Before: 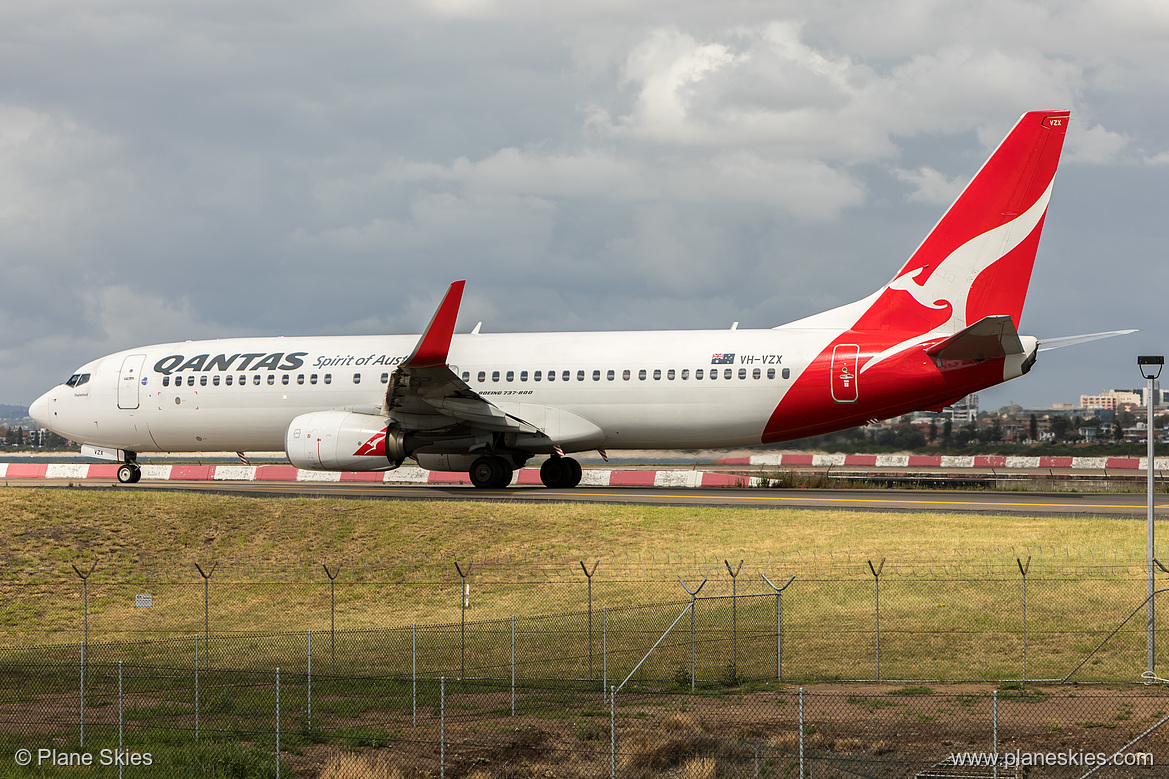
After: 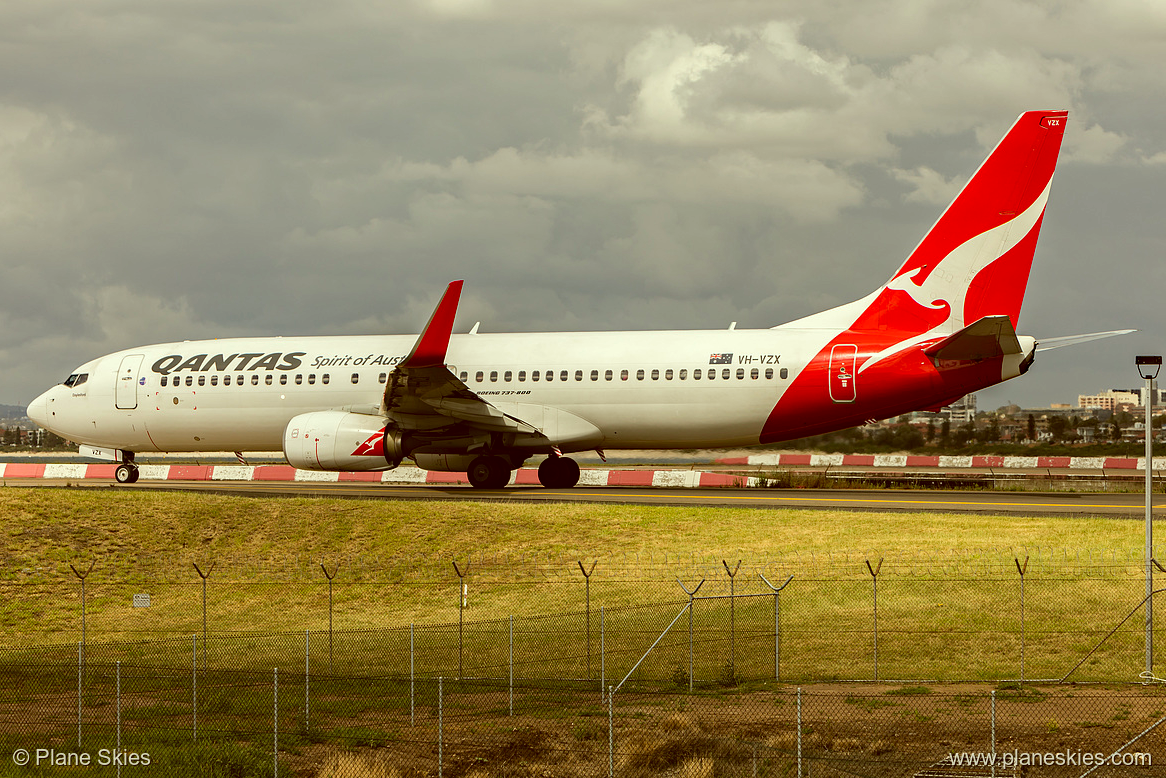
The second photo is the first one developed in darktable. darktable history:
haze removal: strength 0.284, distance 0.252, compatibility mode true, adaptive false
color correction: highlights a* -5.52, highlights b* 9.8, shadows a* 9.65, shadows b* 24.55
crop: left 0.181%
